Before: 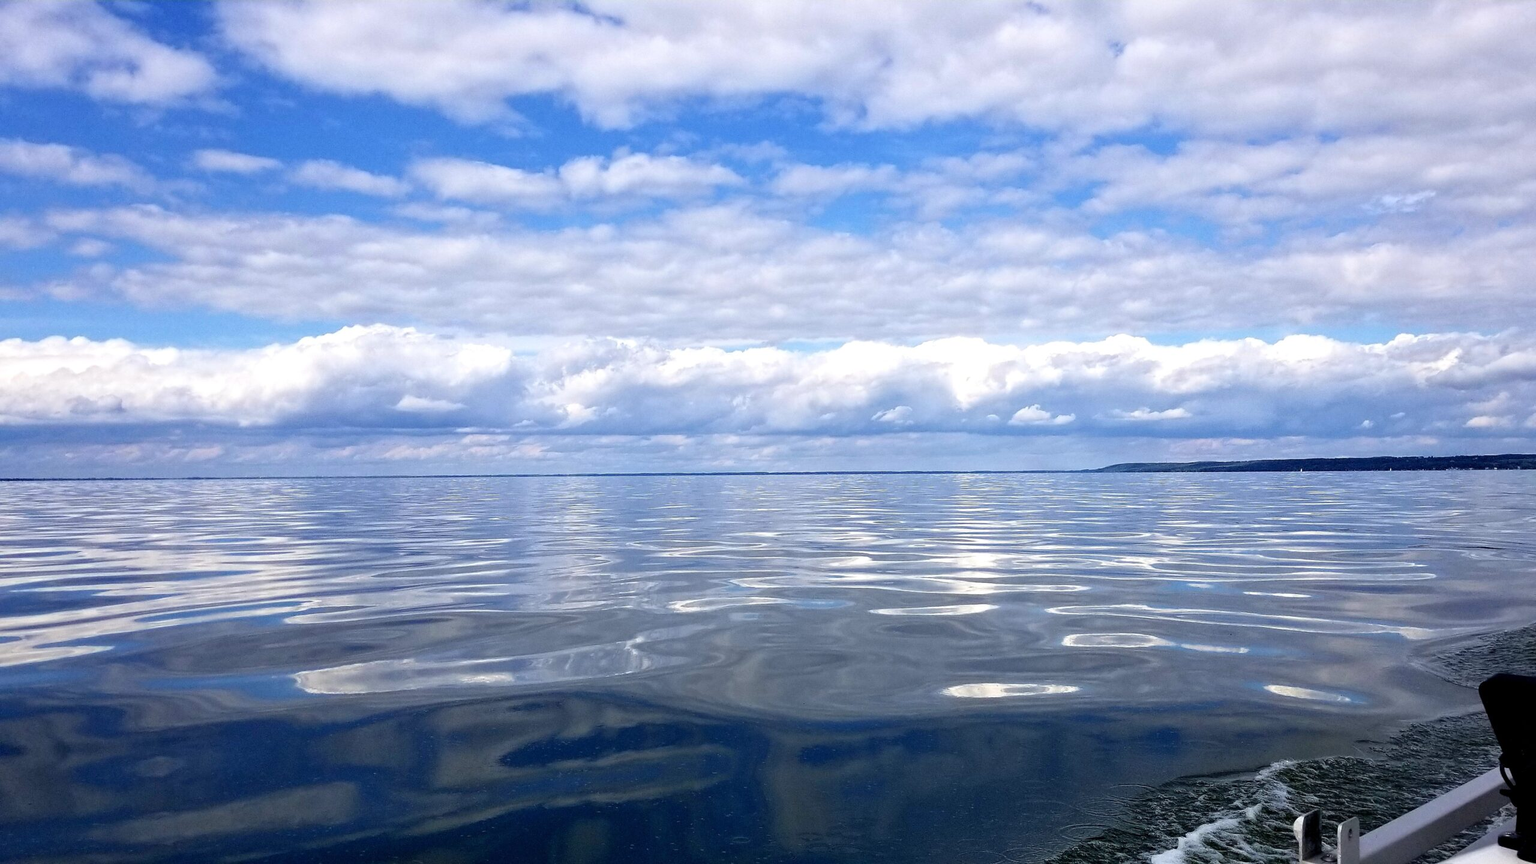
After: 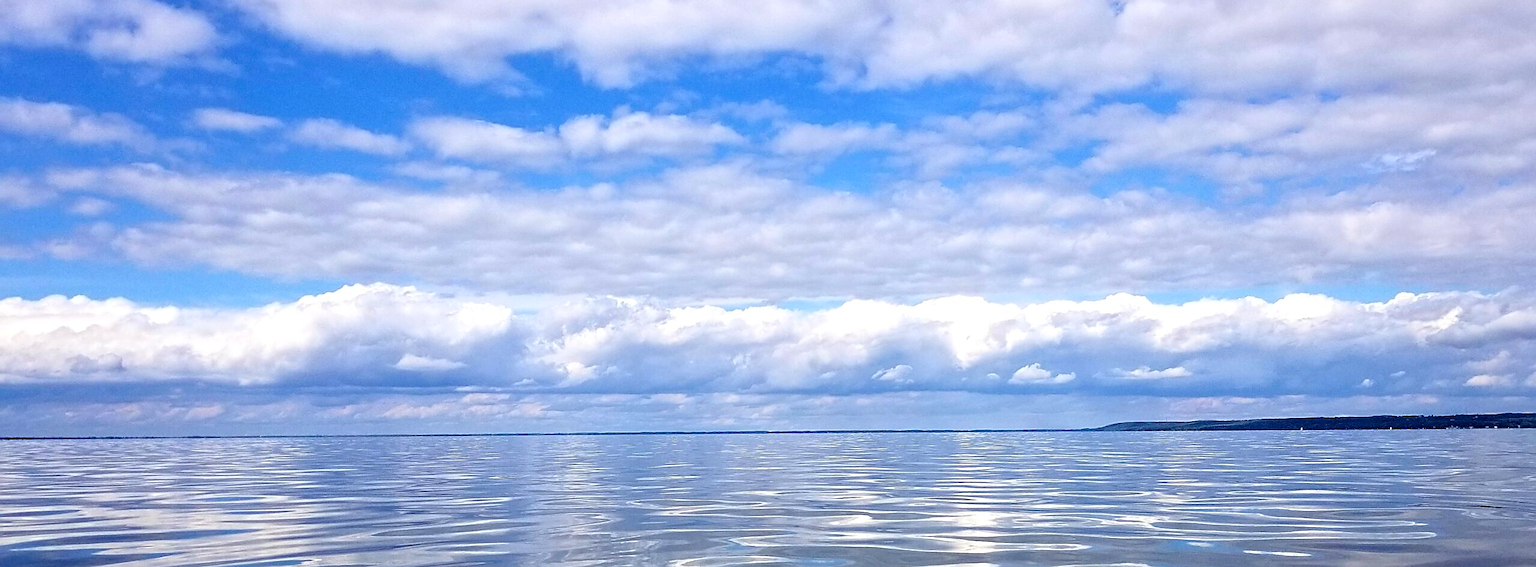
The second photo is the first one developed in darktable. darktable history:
sharpen: on, module defaults
crop and rotate: top 4.848%, bottom 29.503%
base curve: exposure shift 0, preserve colors none
color balance: output saturation 120%
